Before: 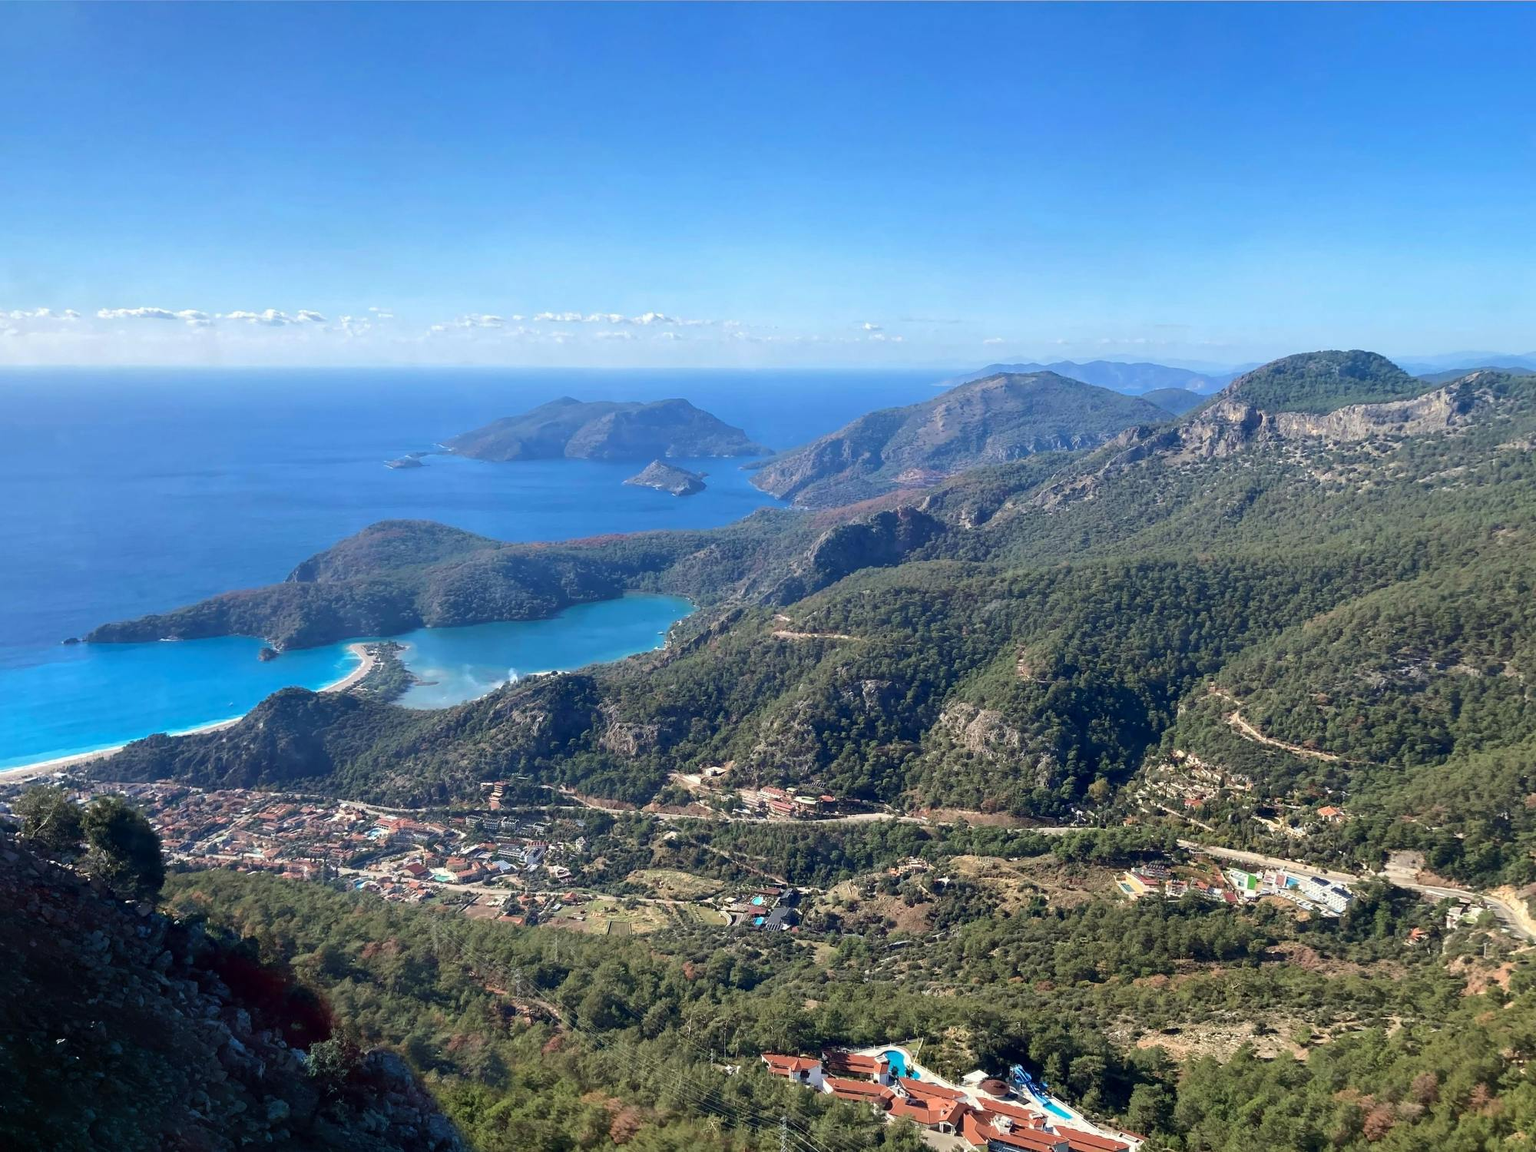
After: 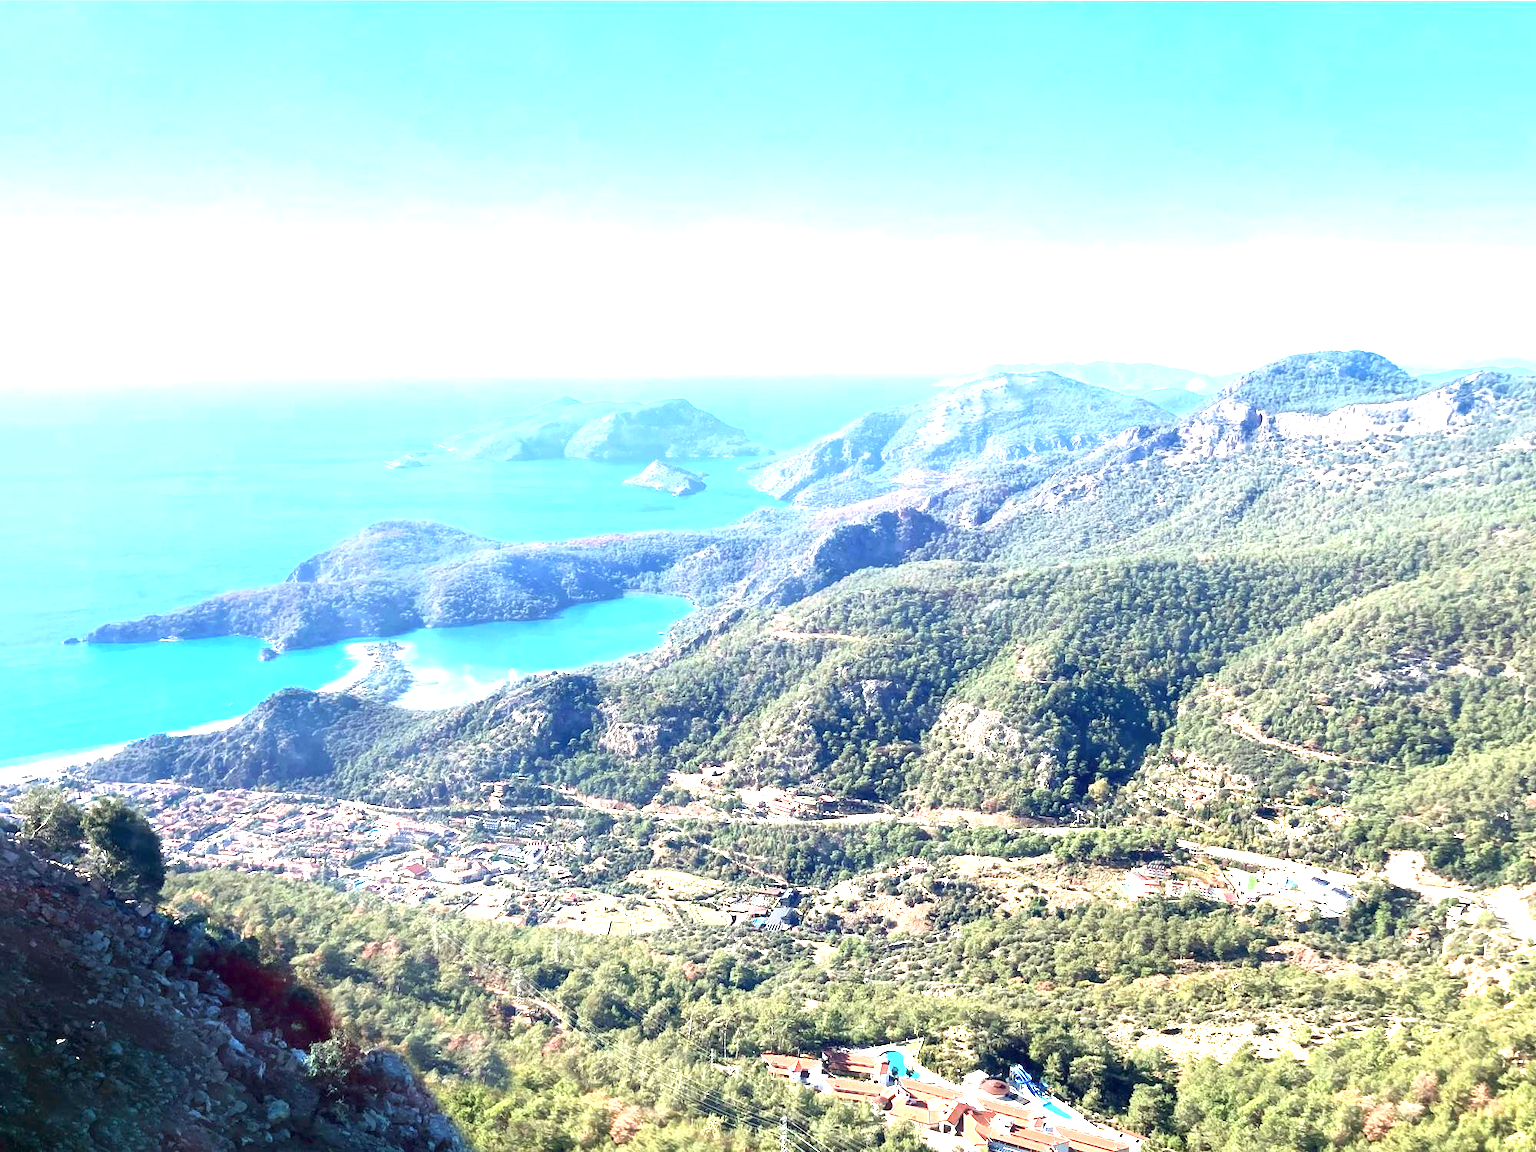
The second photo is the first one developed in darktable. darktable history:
contrast brightness saturation: saturation -0.067
exposure: exposure 2.186 EV, compensate highlight preservation false
